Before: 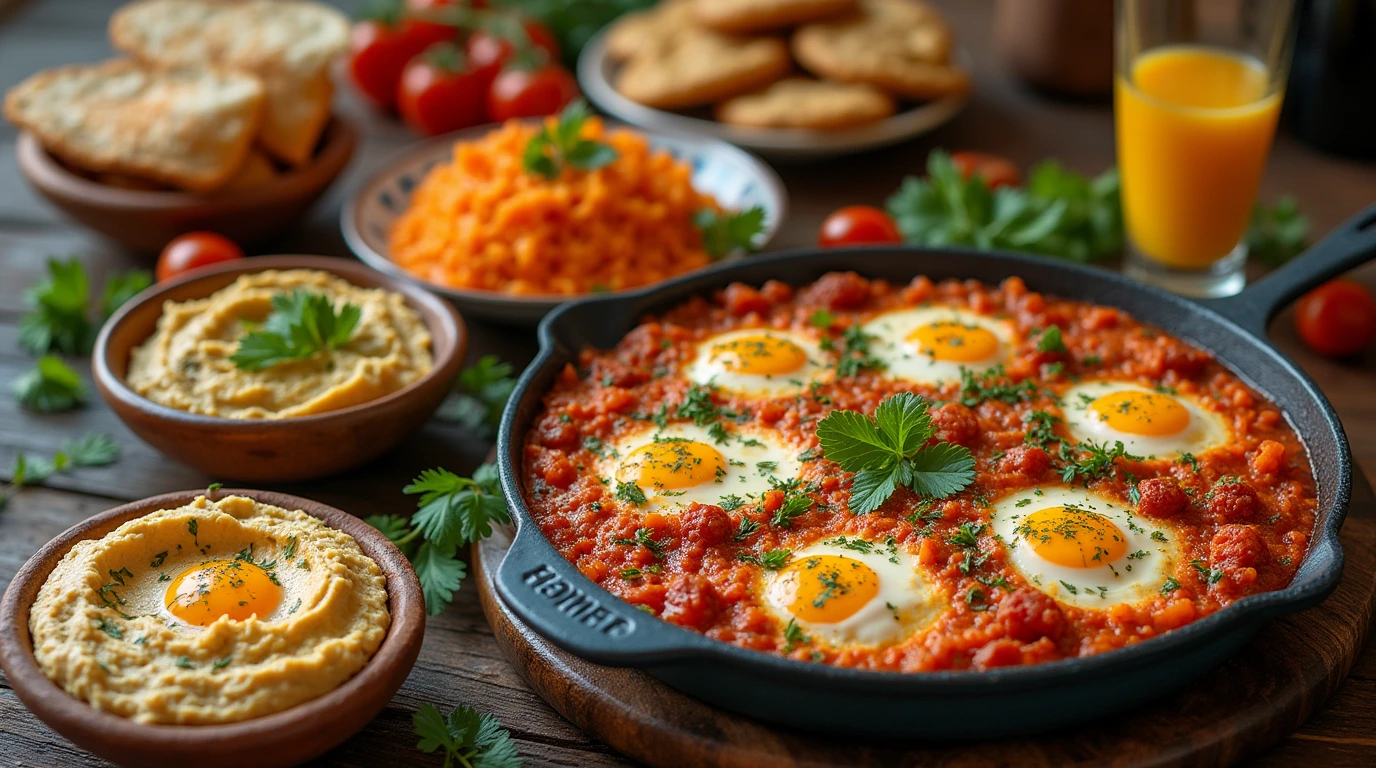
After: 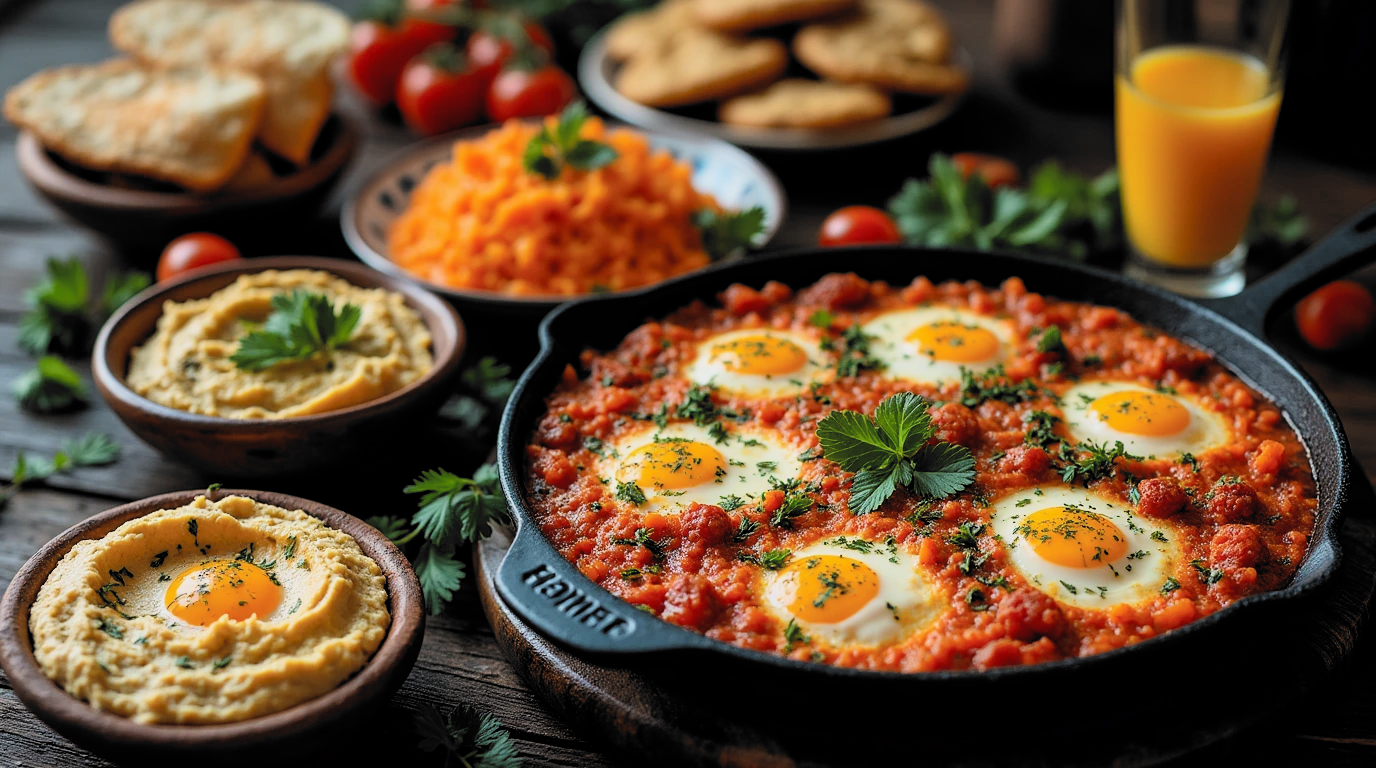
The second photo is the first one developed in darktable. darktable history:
filmic rgb: black relative exposure -5.12 EV, white relative exposure 3.51 EV, hardness 3.17, contrast 1.384, highlights saturation mix -29.89%, color science v6 (2022)
